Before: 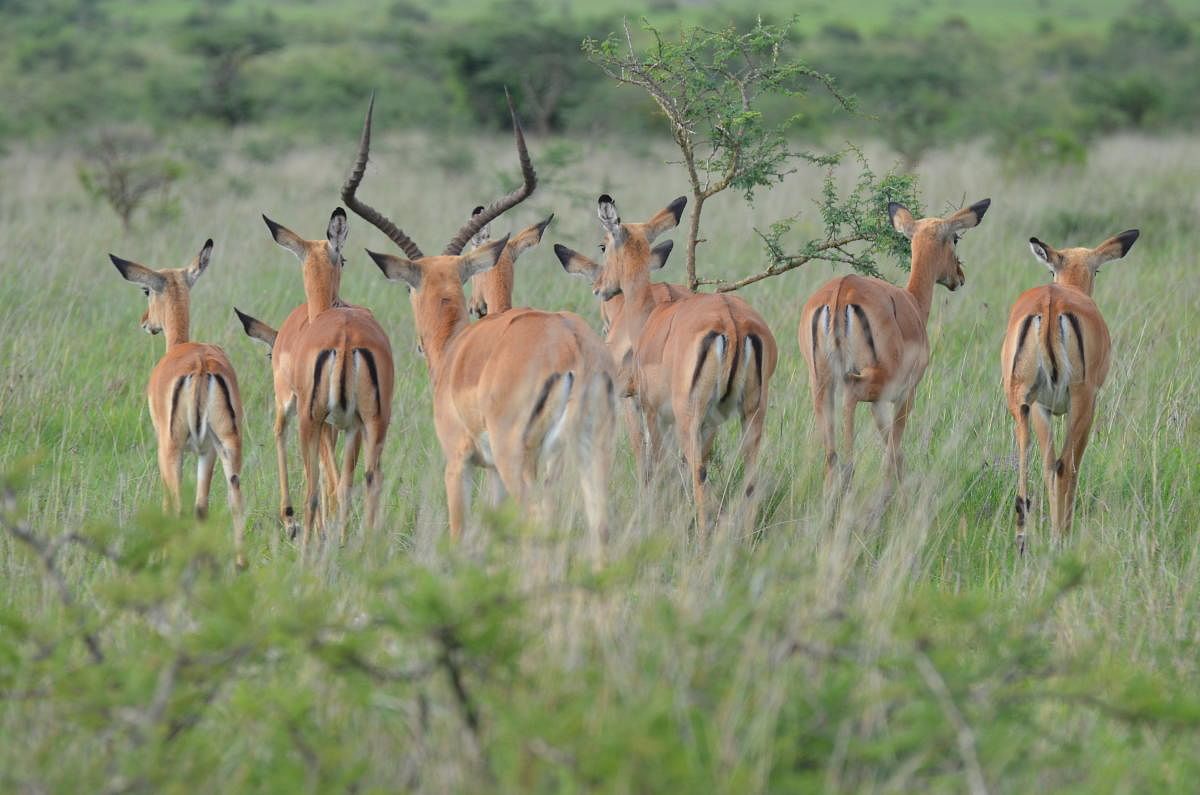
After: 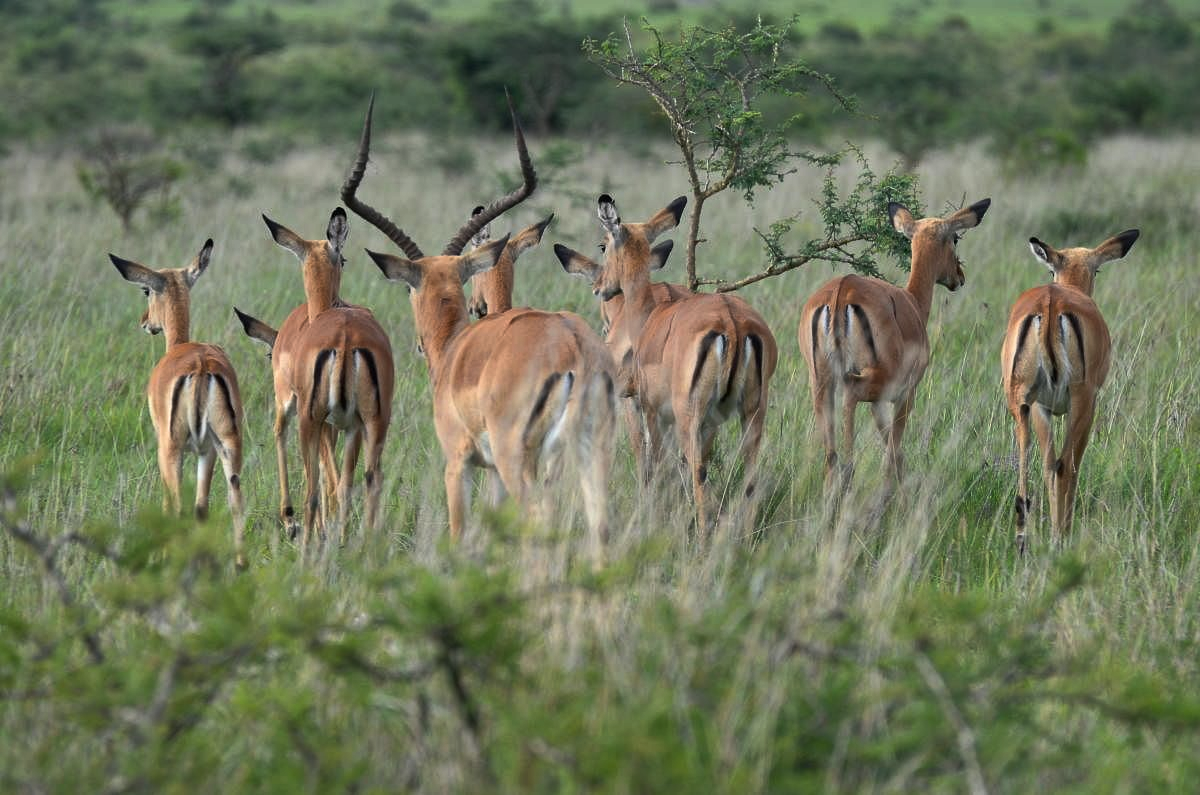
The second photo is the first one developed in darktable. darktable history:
color balance rgb: shadows lift › chroma 1.021%, shadows lift › hue 216.5°, highlights gain › luminance 14.692%, global offset › luminance -0.501%, perceptual saturation grading › global saturation 10.331%, perceptual brilliance grading › highlights 3.77%, perceptual brilliance grading › mid-tones -17.88%, perceptual brilliance grading › shadows -41.891%
